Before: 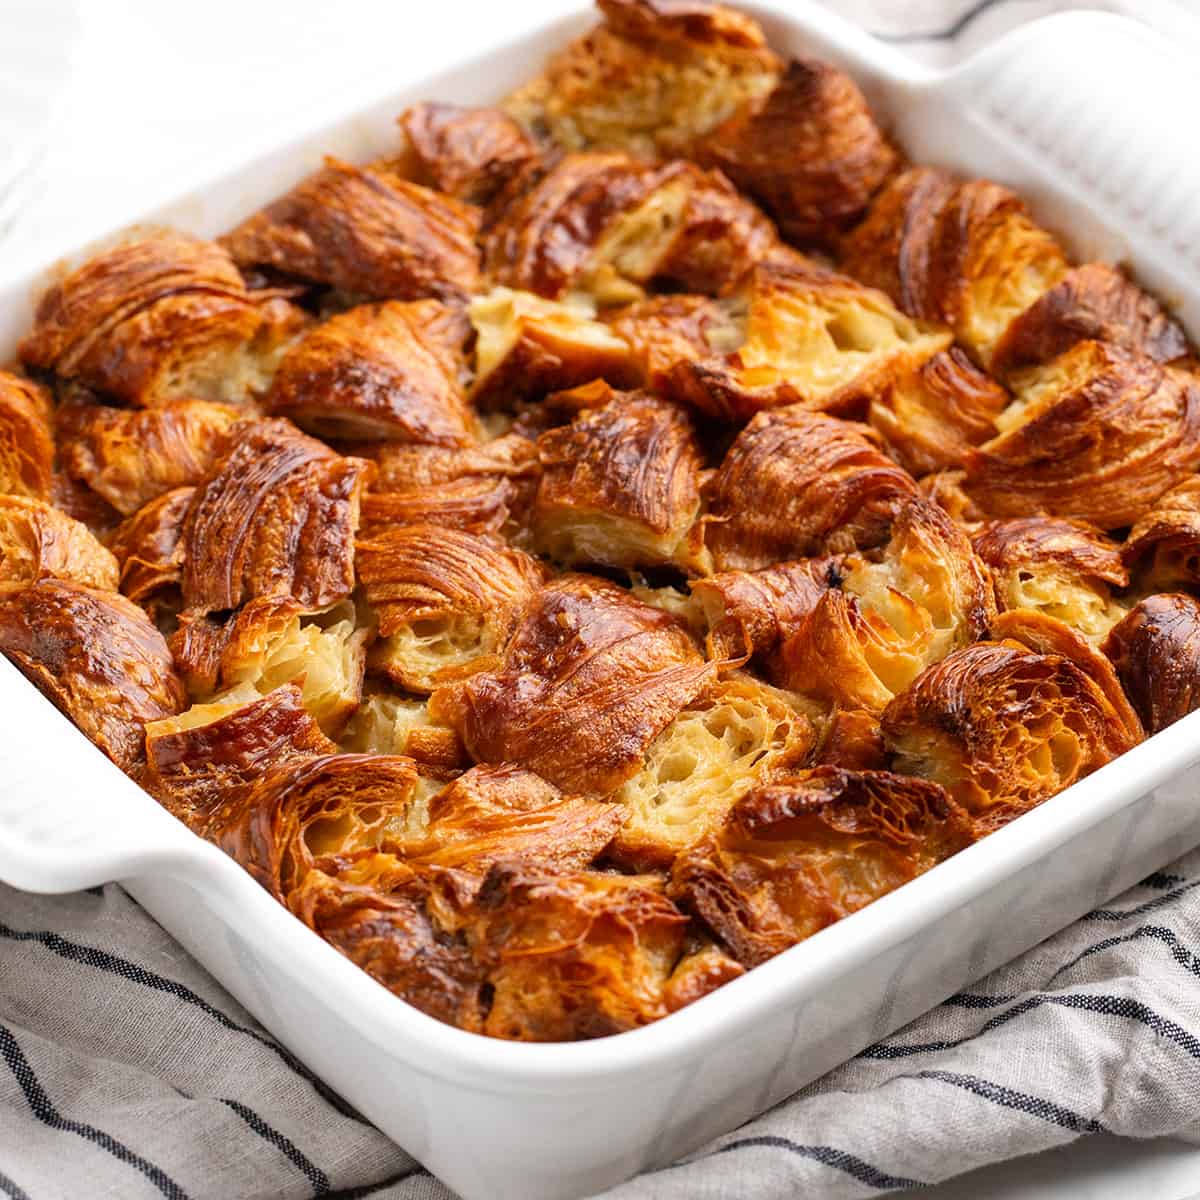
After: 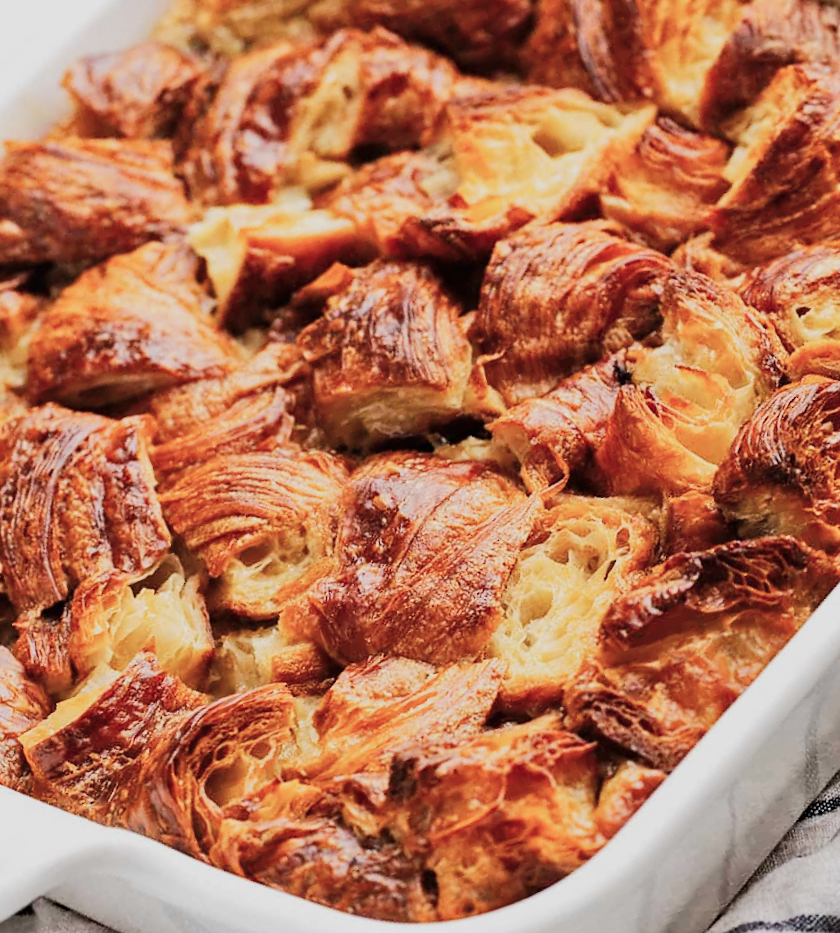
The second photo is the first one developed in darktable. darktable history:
levels: levels [0, 0.48, 0.961]
tone curve: curves: ch0 [(0, 0.003) (0.044, 0.032) (0.12, 0.089) (0.197, 0.168) (0.281, 0.273) (0.468, 0.548) (0.588, 0.71) (0.701, 0.815) (0.86, 0.922) (1, 0.982)]; ch1 [(0, 0) (0.247, 0.215) (0.433, 0.382) (0.466, 0.426) (0.493, 0.481) (0.501, 0.5) (0.517, 0.524) (0.557, 0.582) (0.598, 0.651) (0.671, 0.735) (0.796, 0.85) (1, 1)]; ch2 [(0, 0) (0.249, 0.216) (0.357, 0.317) (0.448, 0.432) (0.478, 0.492) (0.498, 0.499) (0.517, 0.53) (0.537, 0.57) (0.569, 0.623) (0.61, 0.663) (0.706, 0.75) (0.808, 0.809) (0.991, 0.968)], preserve colors none
tone equalizer: -8 EV -0.011 EV, -7 EV 0.041 EV, -6 EV -0.006 EV, -5 EV 0.005 EV, -4 EV -0.045 EV, -3 EV -0.231 EV, -2 EV -0.646 EV, -1 EV -0.979 EV, +0 EV -0.974 EV, edges refinement/feathering 500, mask exposure compensation -1.57 EV, preserve details guided filter
haze removal: compatibility mode true, adaptive false
crop and rotate: angle 19.02°, left 6.877%, right 4.114%, bottom 1.158%
color balance rgb: perceptual saturation grading › global saturation -32.708%
